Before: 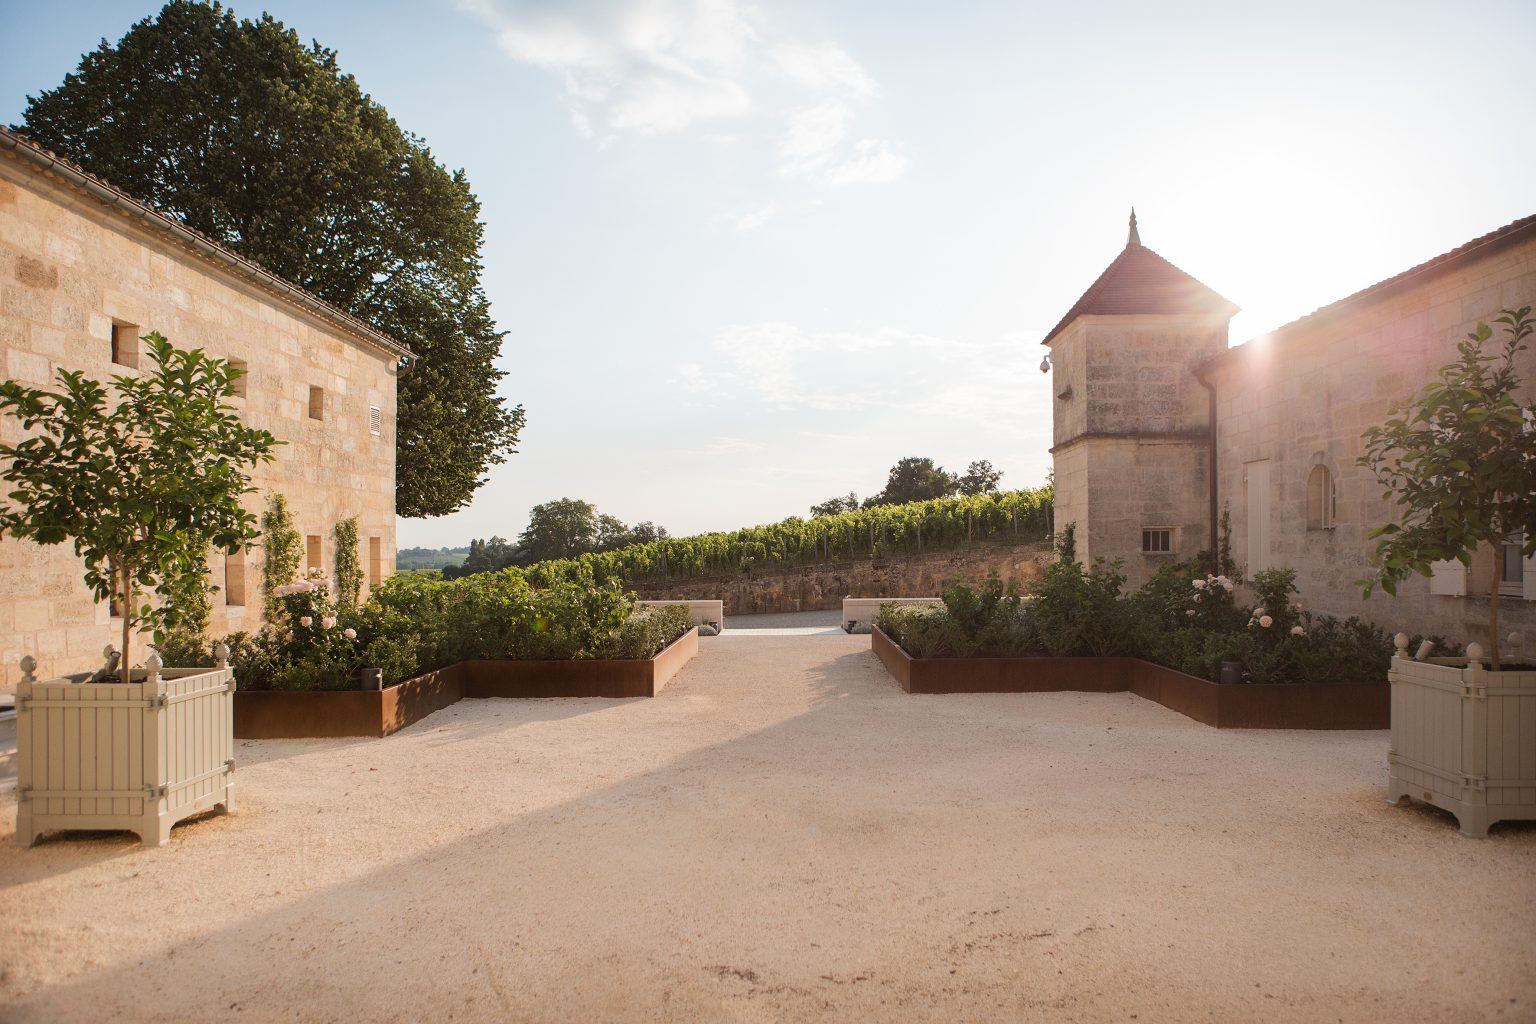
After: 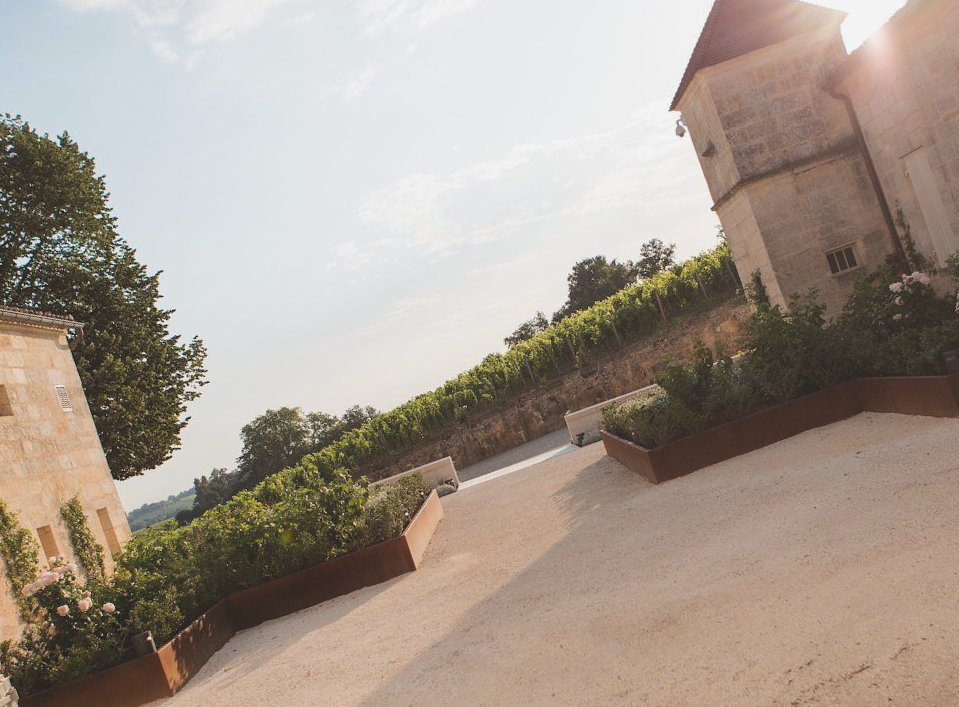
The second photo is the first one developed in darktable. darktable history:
exposure: black level correction -0.015, exposure -0.137 EV, compensate highlight preservation false
crop and rotate: angle 18.81°, left 6.738%, right 3.906%, bottom 1.16%
